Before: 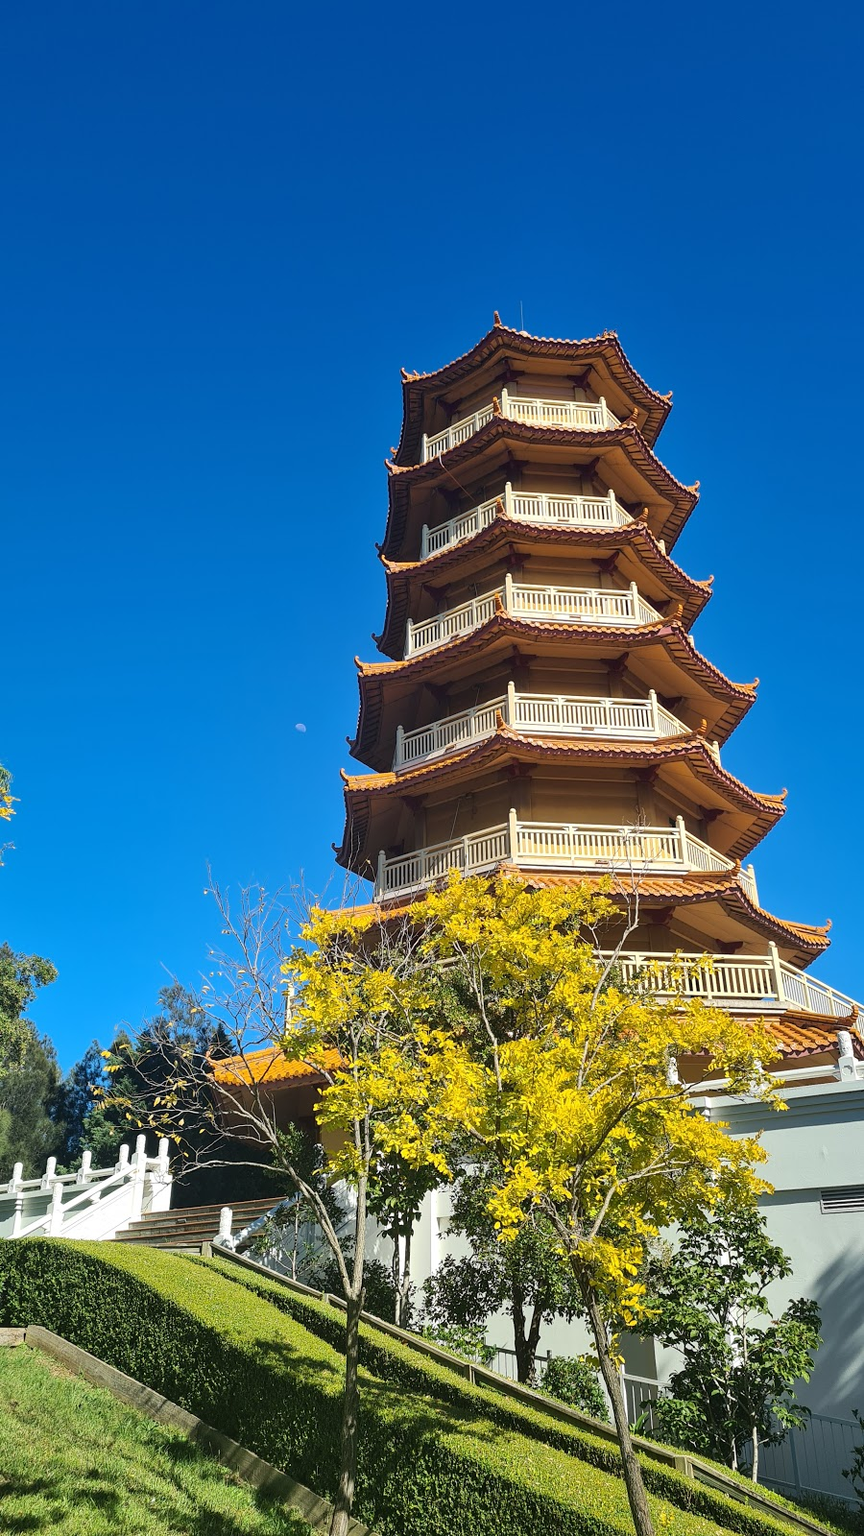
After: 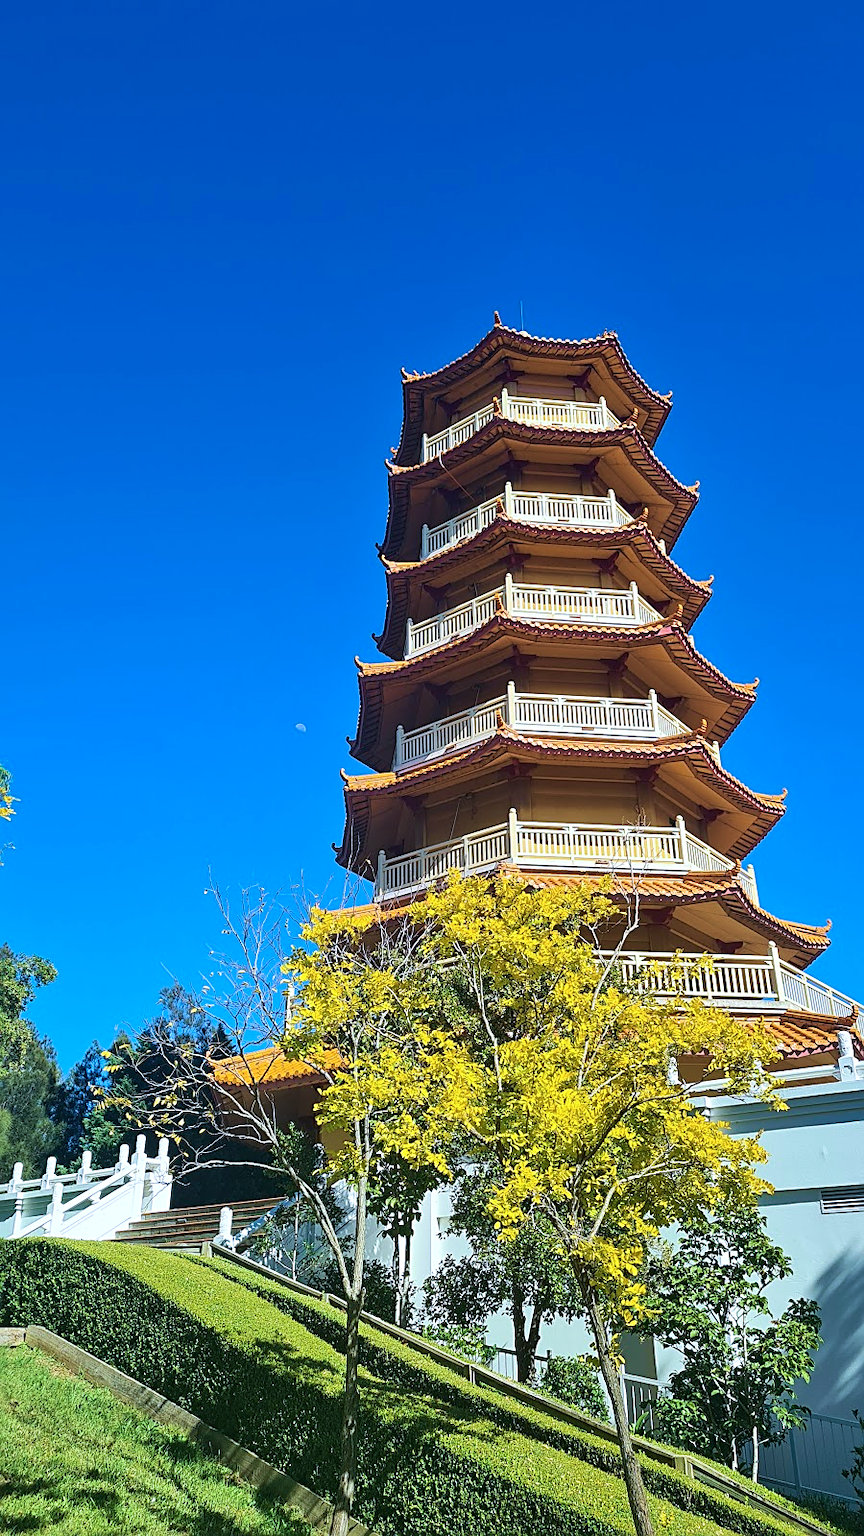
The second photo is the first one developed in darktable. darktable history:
velvia: strength 36.22%
contrast brightness saturation: contrast 0.097, brightness 0.035, saturation 0.087
color calibration: gray › normalize channels true, x 0.37, y 0.377, temperature 4296.34 K, gamut compression 0.008
sharpen: on, module defaults
